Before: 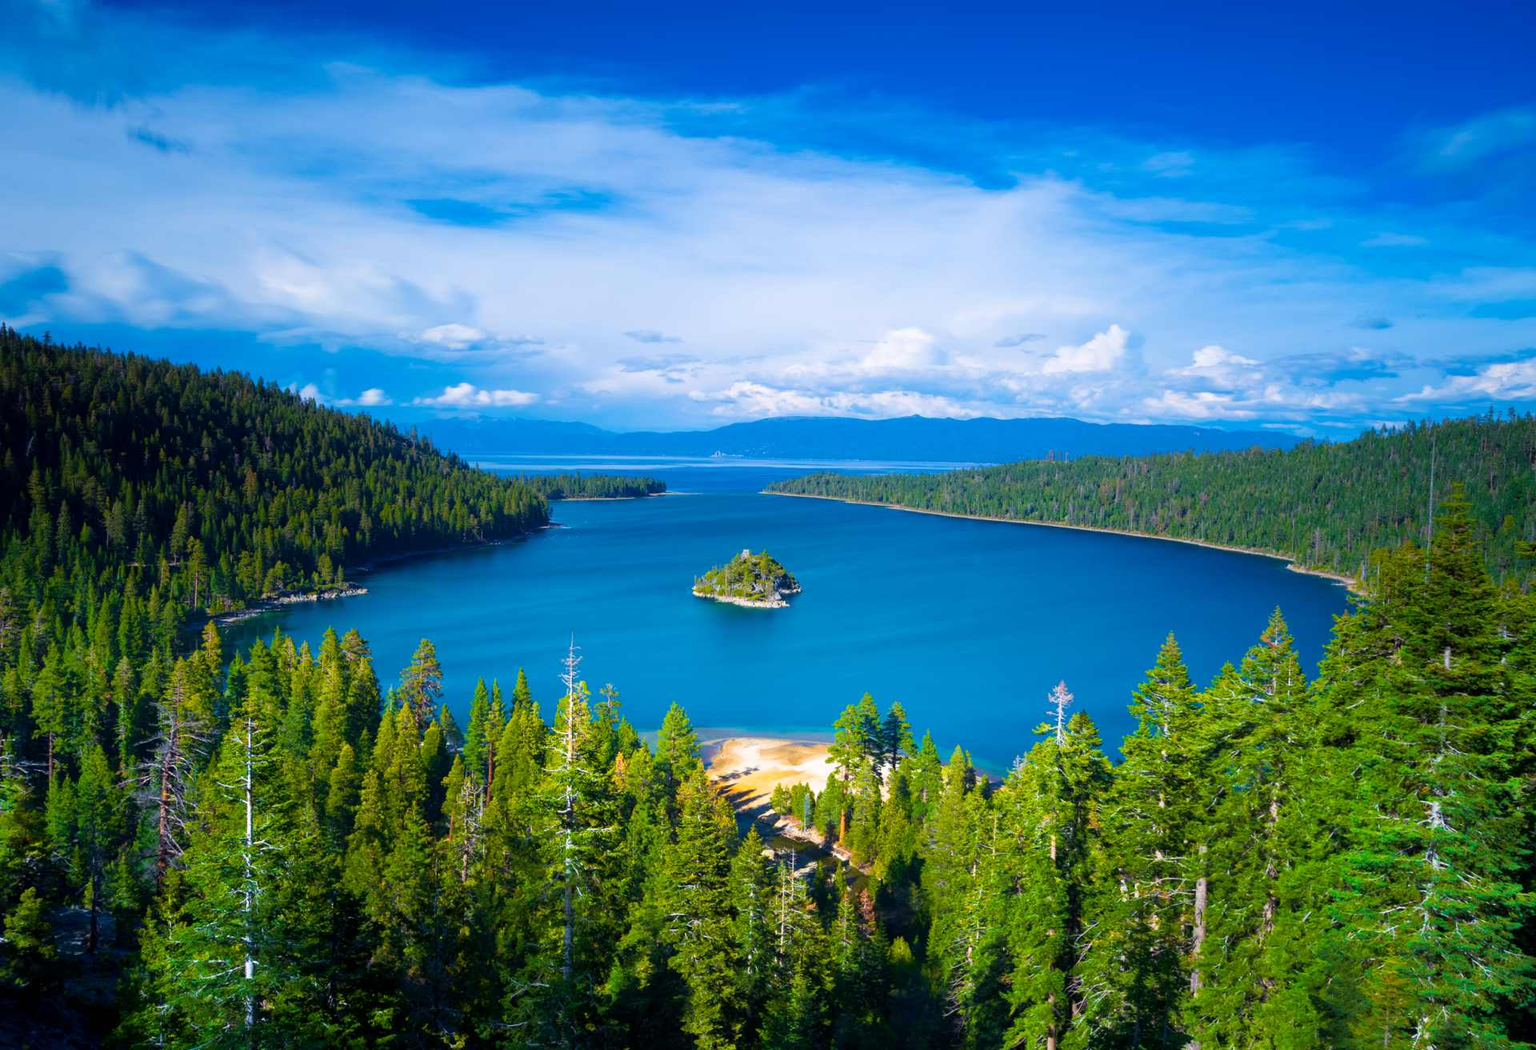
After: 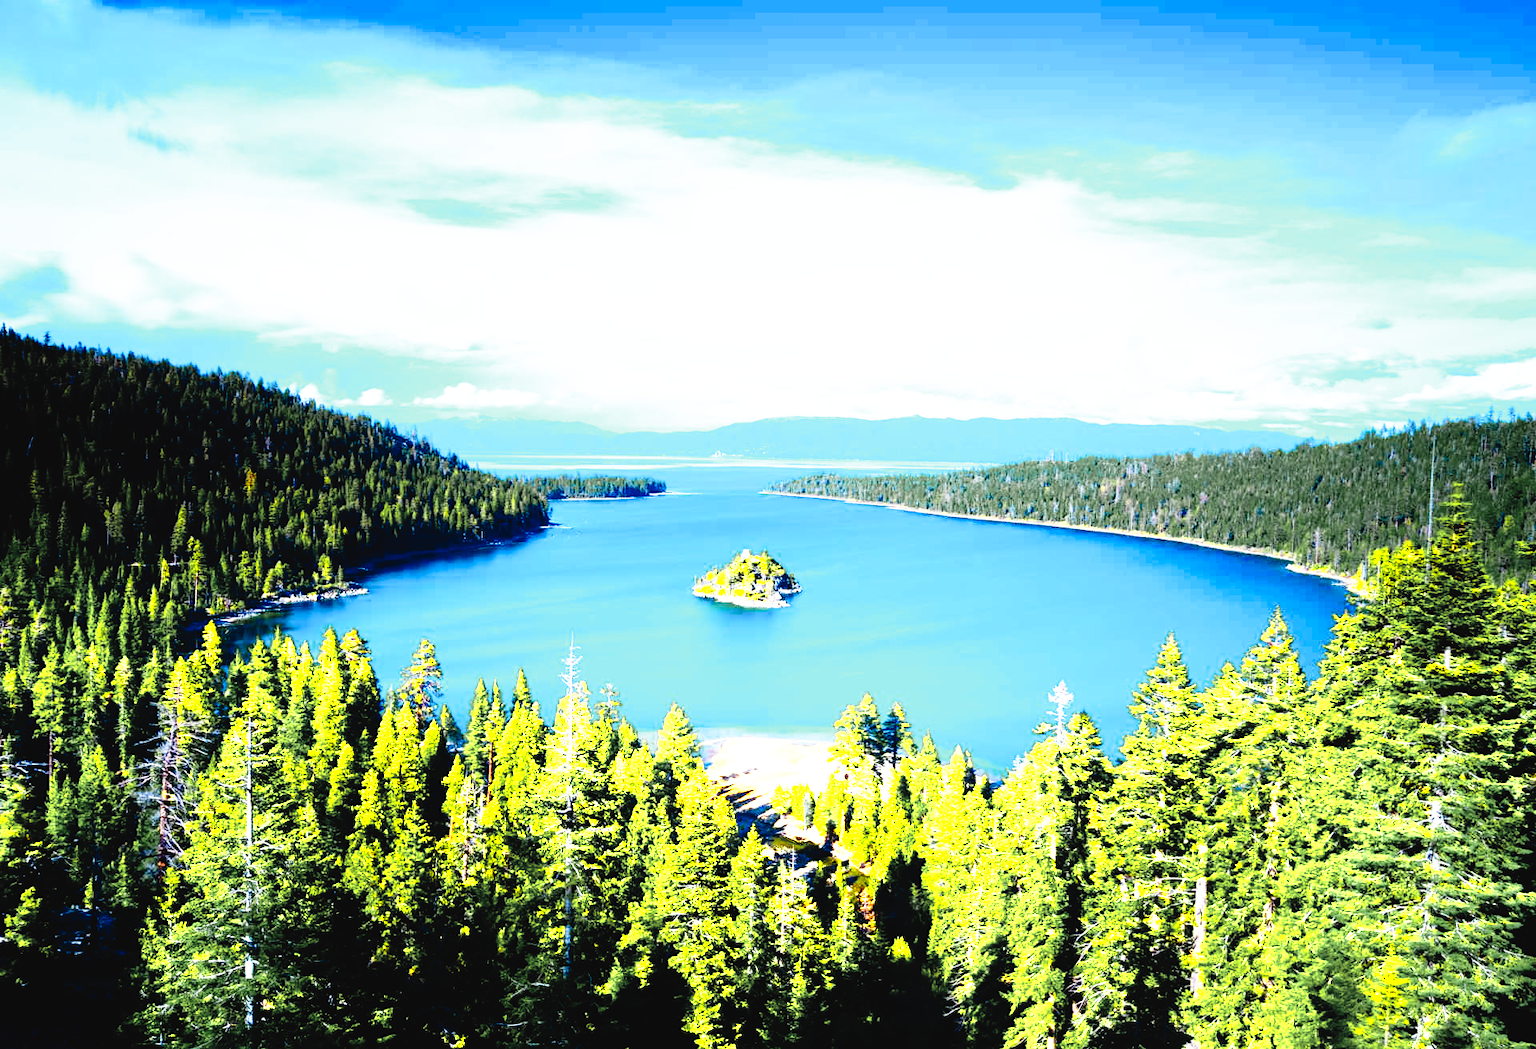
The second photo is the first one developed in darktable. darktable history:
tone curve: curves: ch0 [(0, 0) (0.003, 0.033) (0.011, 0.033) (0.025, 0.036) (0.044, 0.039) (0.069, 0.04) (0.1, 0.043) (0.136, 0.052) (0.177, 0.085) (0.224, 0.14) (0.277, 0.225) (0.335, 0.333) (0.399, 0.419) (0.468, 0.51) (0.543, 0.603) (0.623, 0.713) (0.709, 0.808) (0.801, 0.901) (0.898, 0.98) (1, 1)], preserve colors none
base curve: curves: ch0 [(0, 0) (0.007, 0.004) (0.027, 0.03) (0.046, 0.07) (0.207, 0.54) (0.442, 0.872) (0.673, 0.972) (1, 1)], preserve colors none
color zones: curves: ch0 [(0.004, 0.306) (0.107, 0.448) (0.252, 0.656) (0.41, 0.398) (0.595, 0.515) (0.768, 0.628)]; ch1 [(0.07, 0.323) (0.151, 0.452) (0.252, 0.608) (0.346, 0.221) (0.463, 0.189) (0.61, 0.368) (0.735, 0.395) (0.921, 0.412)]; ch2 [(0, 0.476) (0.132, 0.512) (0.243, 0.512) (0.397, 0.48) (0.522, 0.376) (0.634, 0.536) (0.761, 0.46)]
